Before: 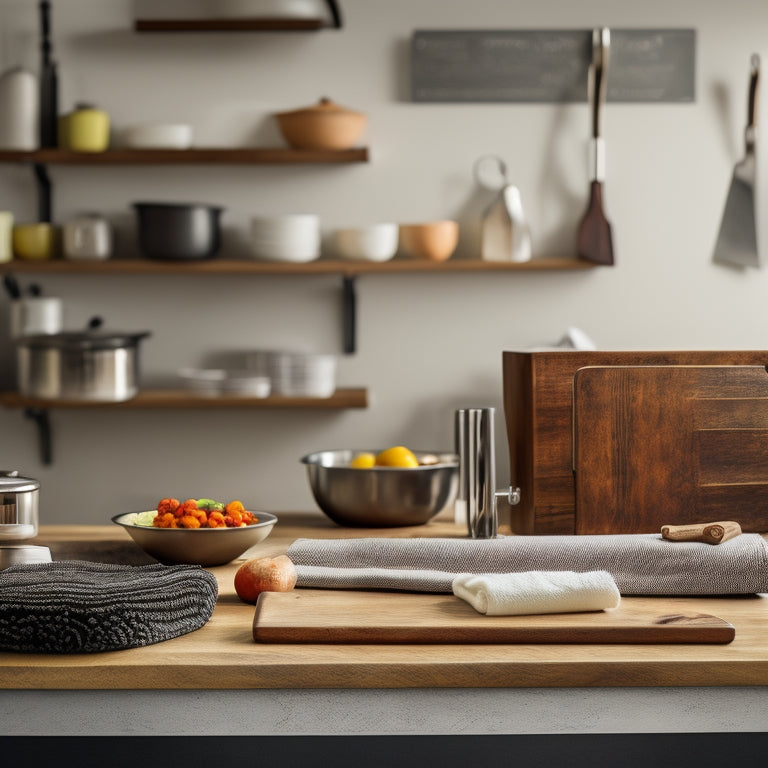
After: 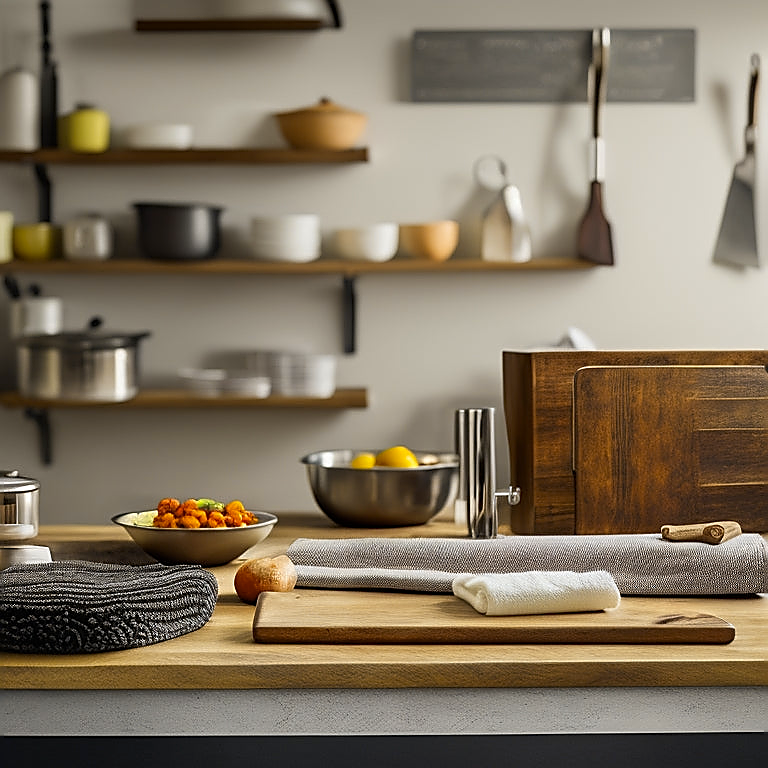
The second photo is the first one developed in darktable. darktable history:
sharpen: radius 1.4, amount 1.25, threshold 0.7
color contrast: green-magenta contrast 0.85, blue-yellow contrast 1.25, unbound 0
